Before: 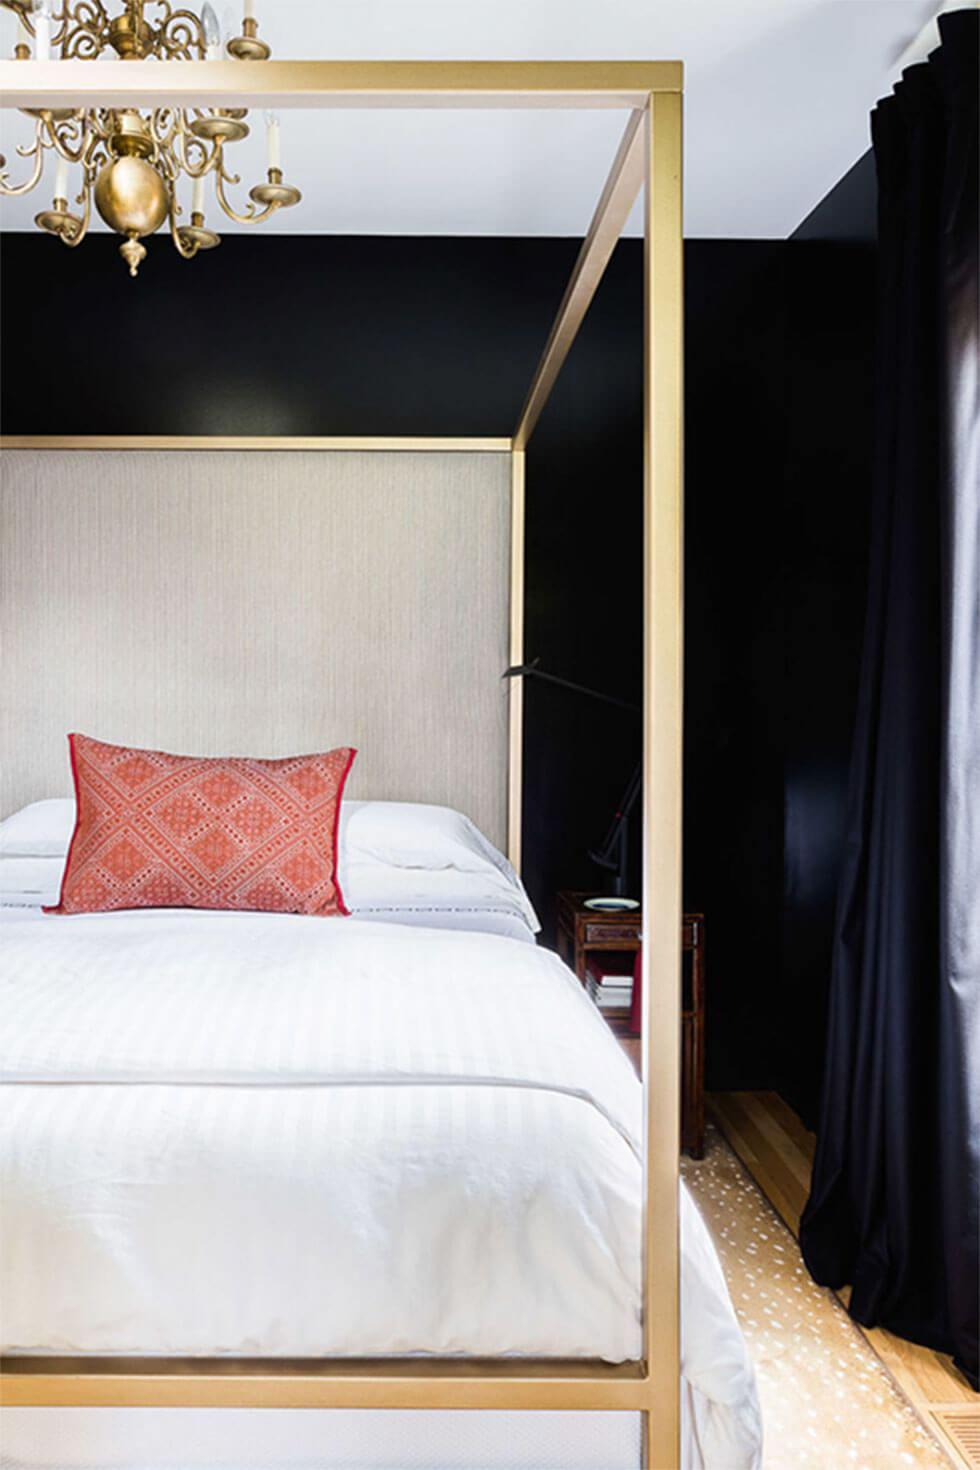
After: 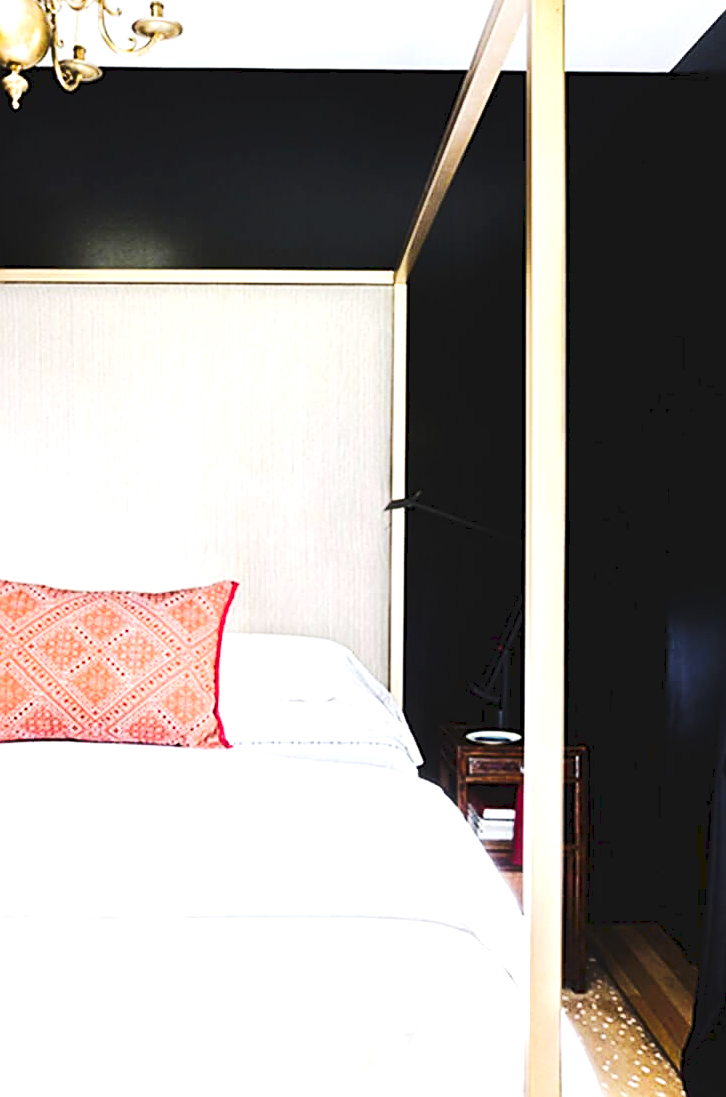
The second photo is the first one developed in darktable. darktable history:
tone equalizer: -8 EV -0.414 EV, -7 EV -0.363 EV, -6 EV -0.297 EV, -5 EV -0.195 EV, -3 EV 0.256 EV, -2 EV 0.307 EV, -1 EV 0.39 EV, +0 EV 0.436 EV, edges refinement/feathering 500, mask exposure compensation -1.57 EV, preserve details no
exposure: black level correction 0.001, exposure 0.499 EV, compensate highlight preservation false
tone curve: curves: ch0 [(0, 0) (0.003, 0.072) (0.011, 0.077) (0.025, 0.082) (0.044, 0.094) (0.069, 0.106) (0.1, 0.125) (0.136, 0.145) (0.177, 0.173) (0.224, 0.216) (0.277, 0.281) (0.335, 0.356) (0.399, 0.436) (0.468, 0.53) (0.543, 0.629) (0.623, 0.724) (0.709, 0.808) (0.801, 0.88) (0.898, 0.941) (1, 1)], preserve colors none
crop and rotate: left 12.235%, top 11.415%, right 13.669%, bottom 13.915%
sharpen: on, module defaults
levels: levels [0, 0.498, 1]
